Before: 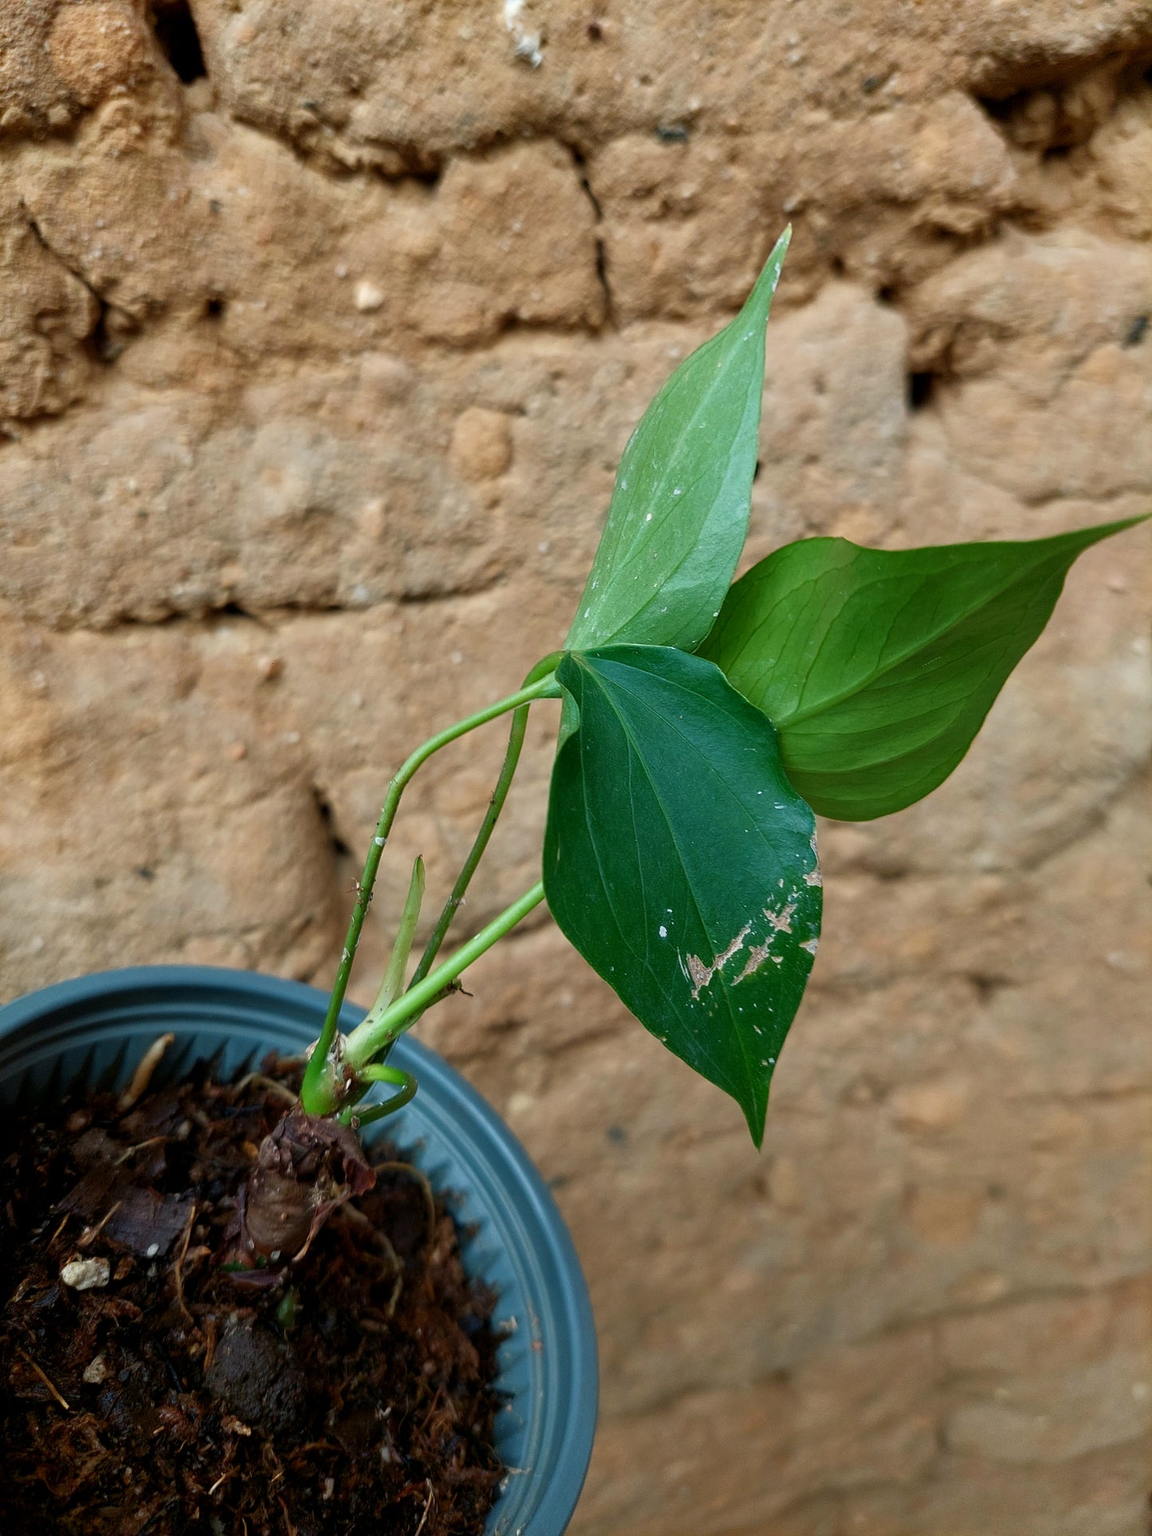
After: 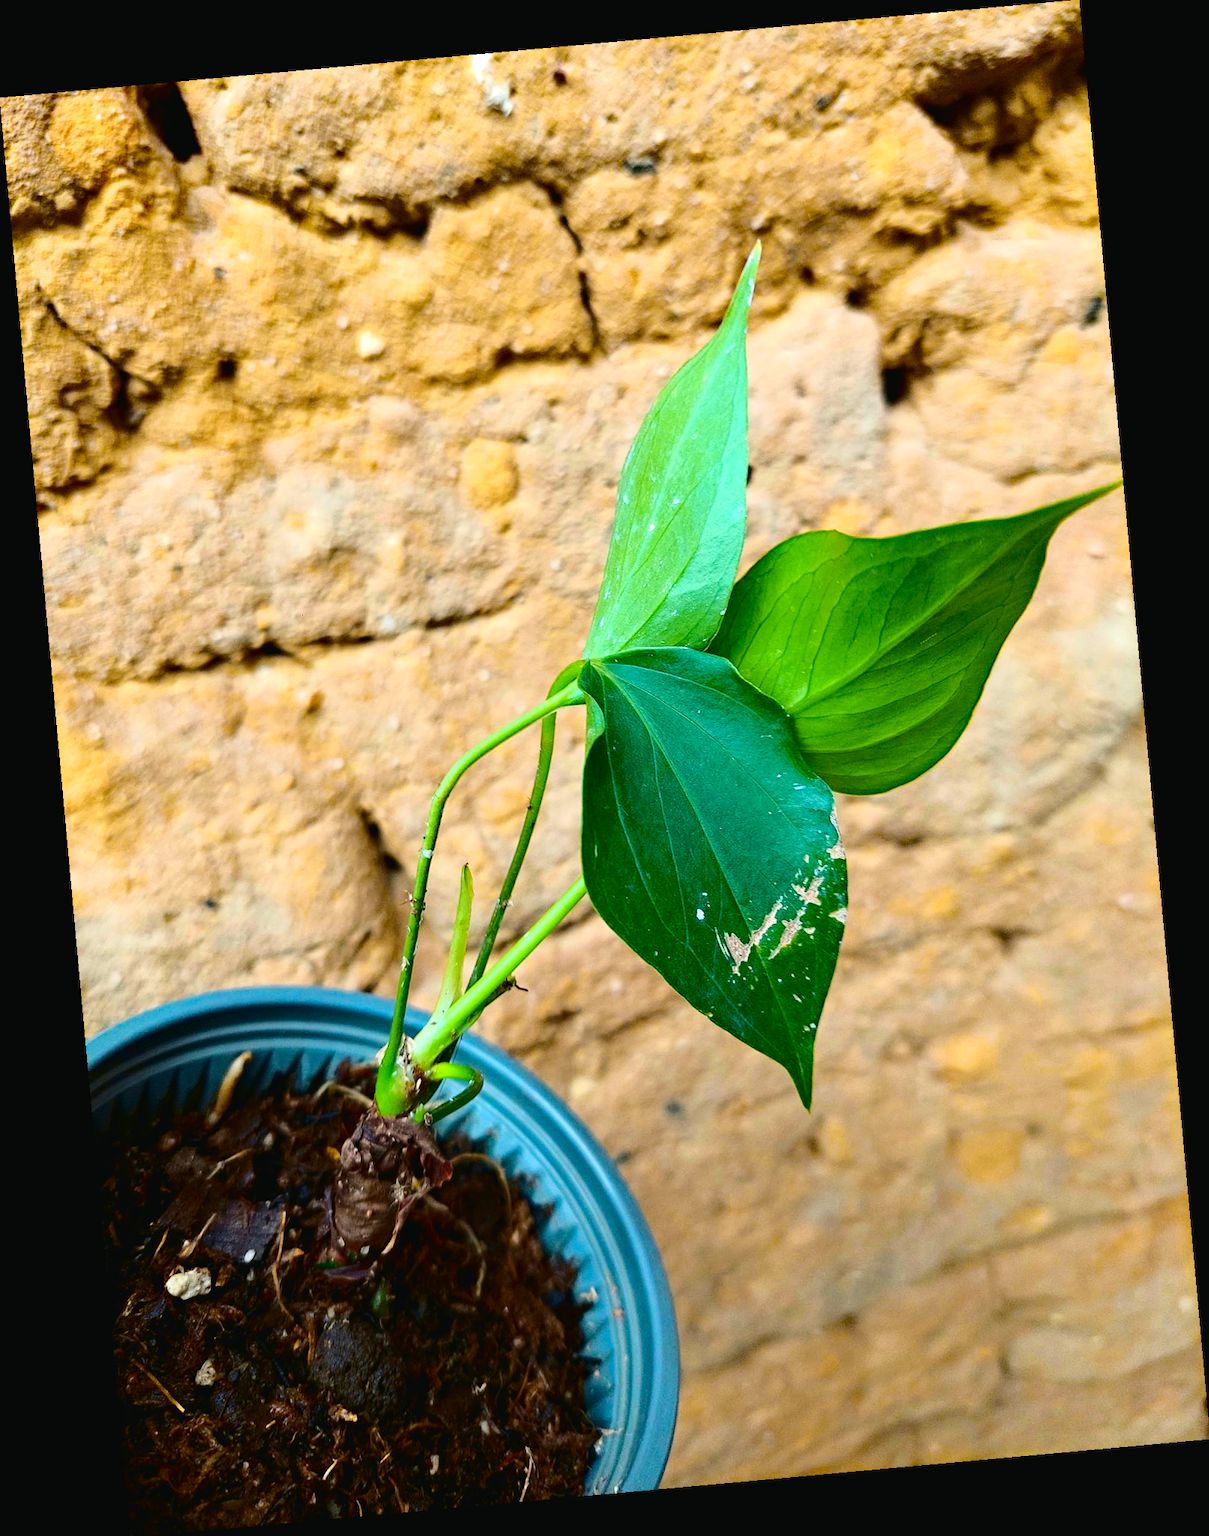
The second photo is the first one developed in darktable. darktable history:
rotate and perspective: rotation -5.2°, automatic cropping off
haze removal: strength 0.29, distance 0.25, compatibility mode true, adaptive false
exposure: black level correction 0, exposure 0.7 EV, compensate exposure bias true, compensate highlight preservation false
tone curve: curves: ch0 [(0.003, 0.023) (0.071, 0.052) (0.236, 0.197) (0.466, 0.557) (0.644, 0.748) (0.803, 0.88) (0.994, 0.968)]; ch1 [(0, 0) (0.262, 0.227) (0.417, 0.386) (0.469, 0.467) (0.502, 0.498) (0.528, 0.53) (0.573, 0.57) (0.605, 0.621) (0.644, 0.671) (0.686, 0.728) (0.994, 0.987)]; ch2 [(0, 0) (0.262, 0.188) (0.385, 0.353) (0.427, 0.424) (0.495, 0.493) (0.515, 0.534) (0.547, 0.556) (0.589, 0.613) (0.644, 0.748) (1, 1)], color space Lab, independent channels, preserve colors none
